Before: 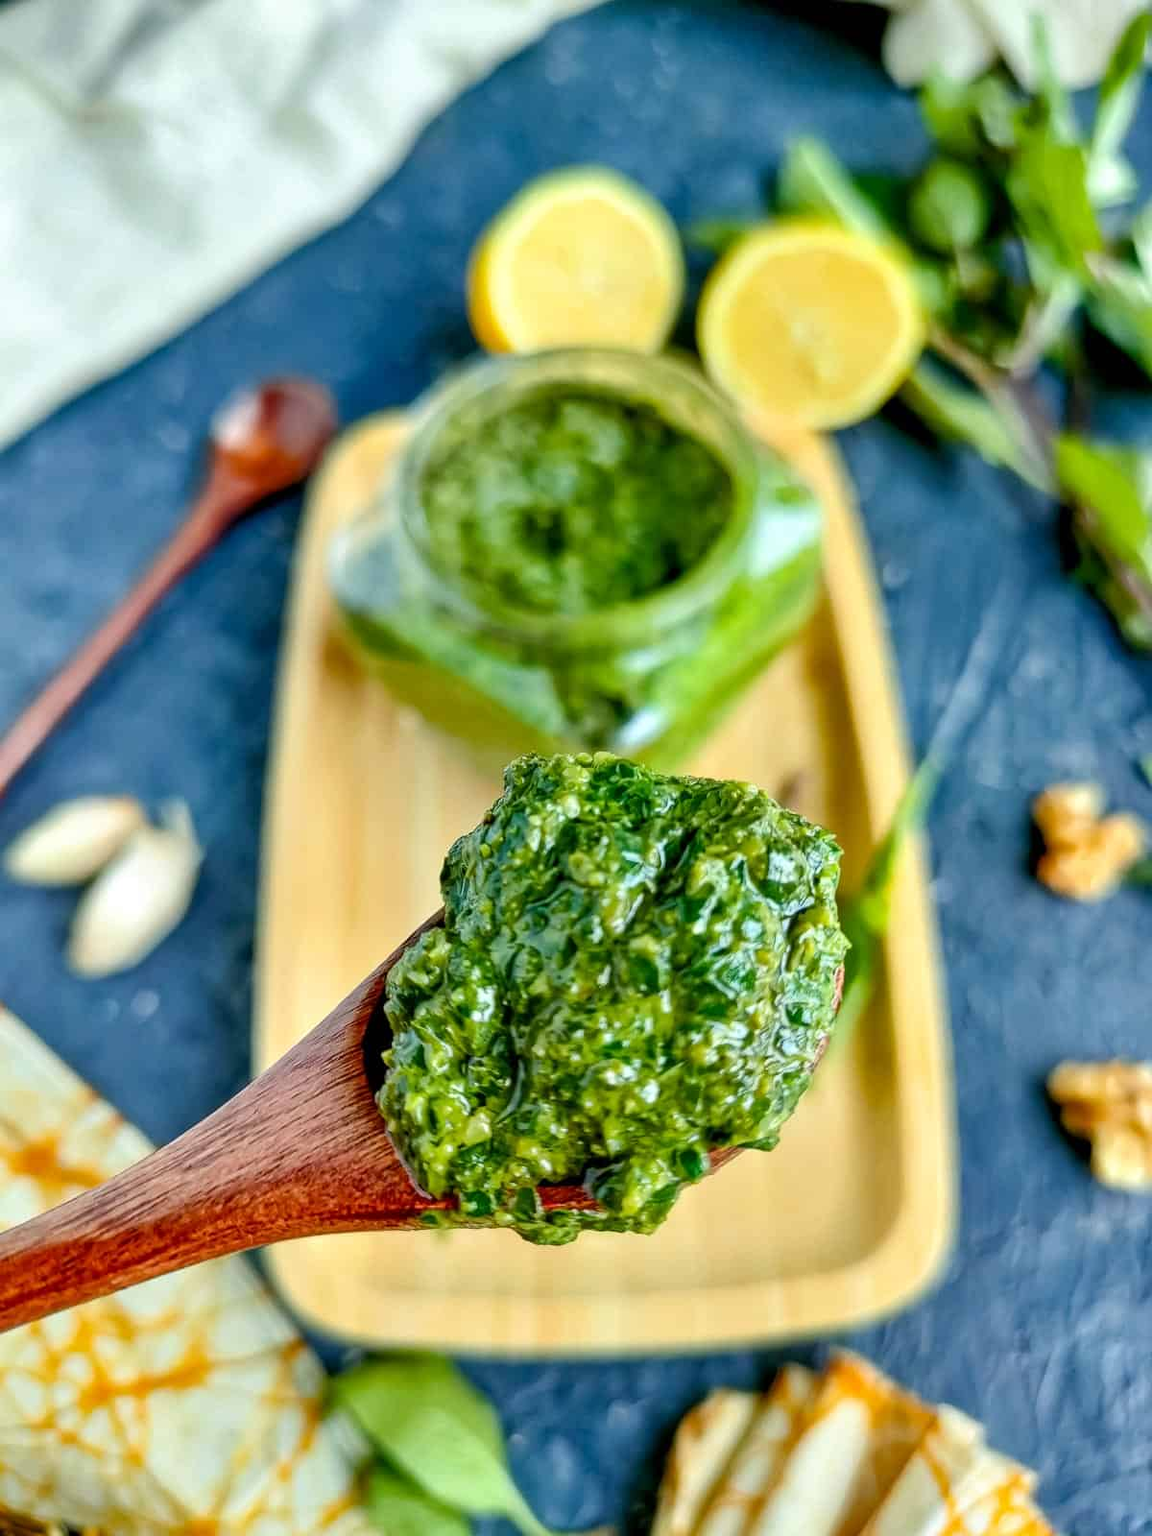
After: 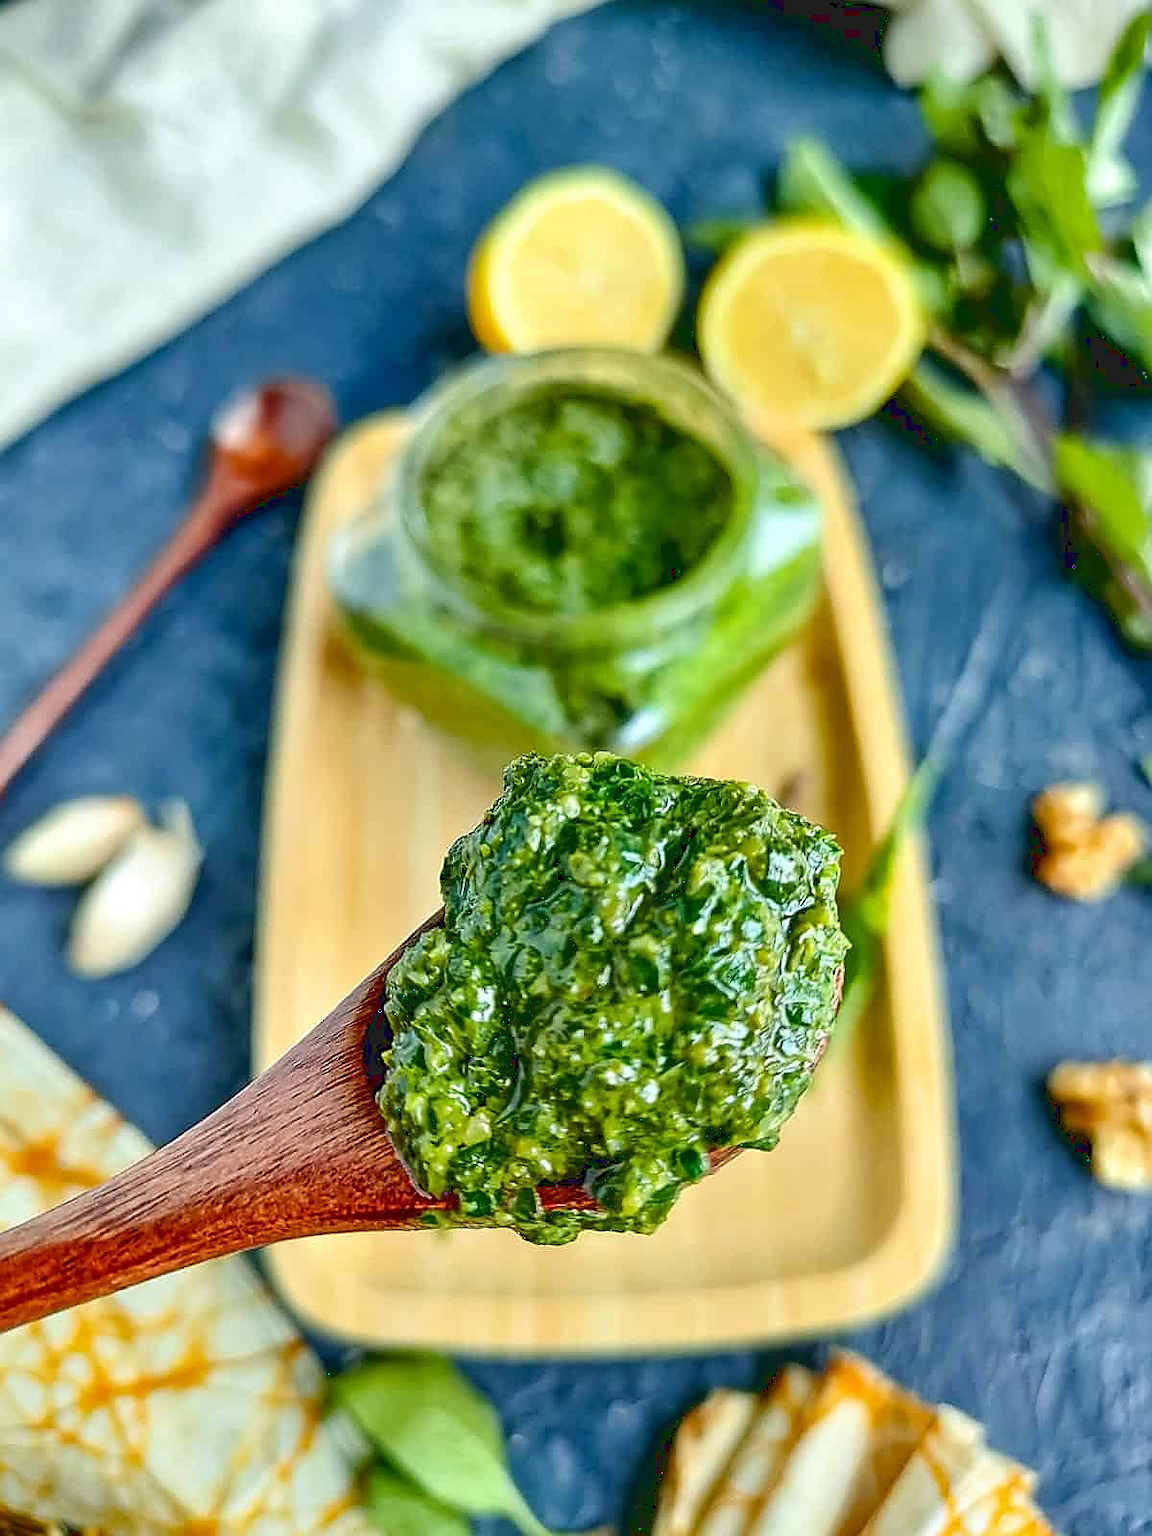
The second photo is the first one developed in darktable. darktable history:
sharpen: radius 1.4, amount 1.25, threshold 0.7
tone curve: curves: ch0 [(0.122, 0.111) (1, 1)]
